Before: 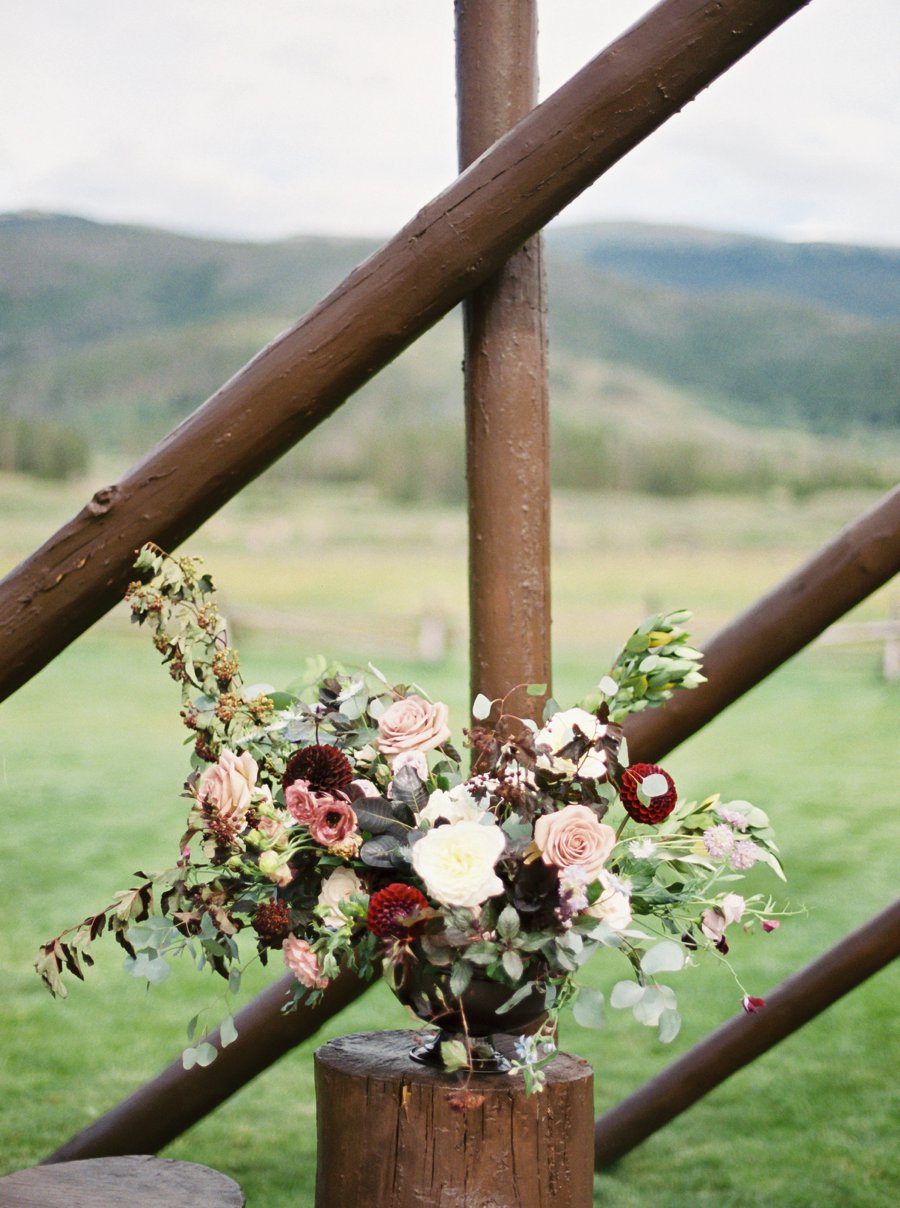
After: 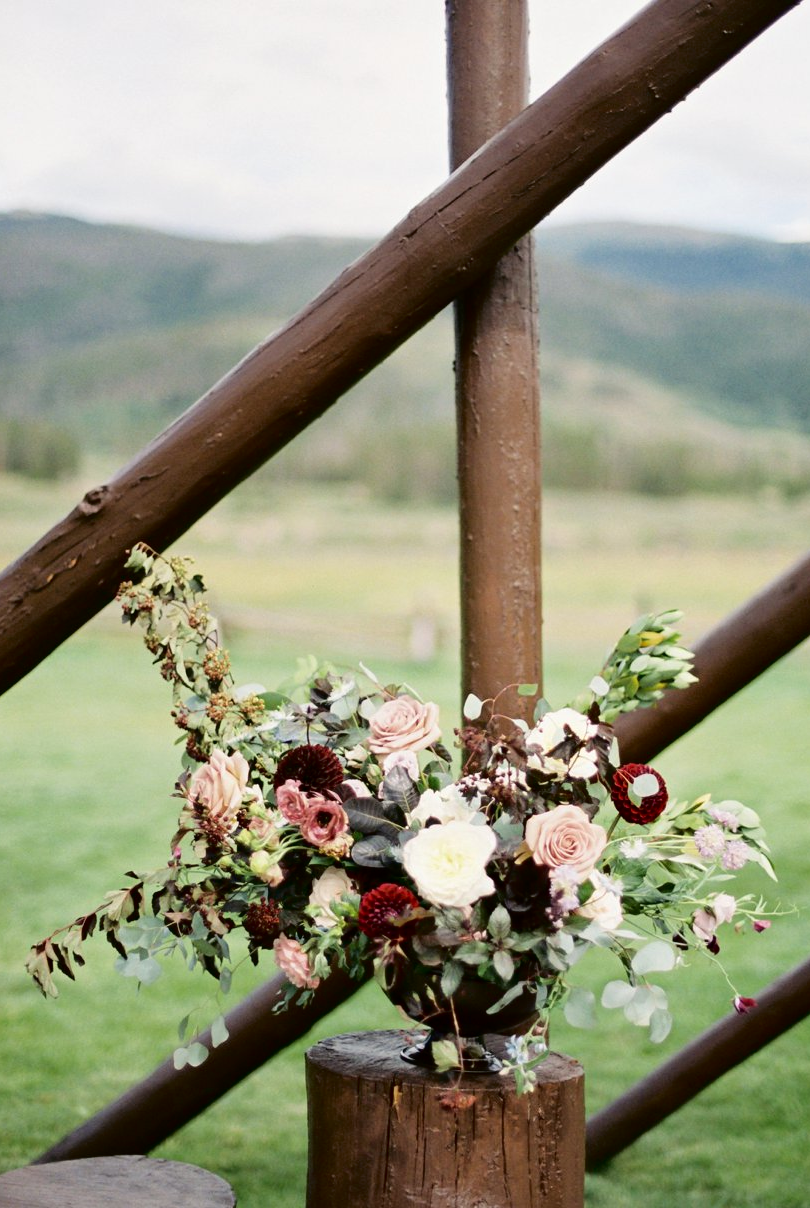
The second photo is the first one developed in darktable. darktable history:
crop and rotate: left 1.088%, right 8.807%
fill light: exposure -2 EV, width 8.6
